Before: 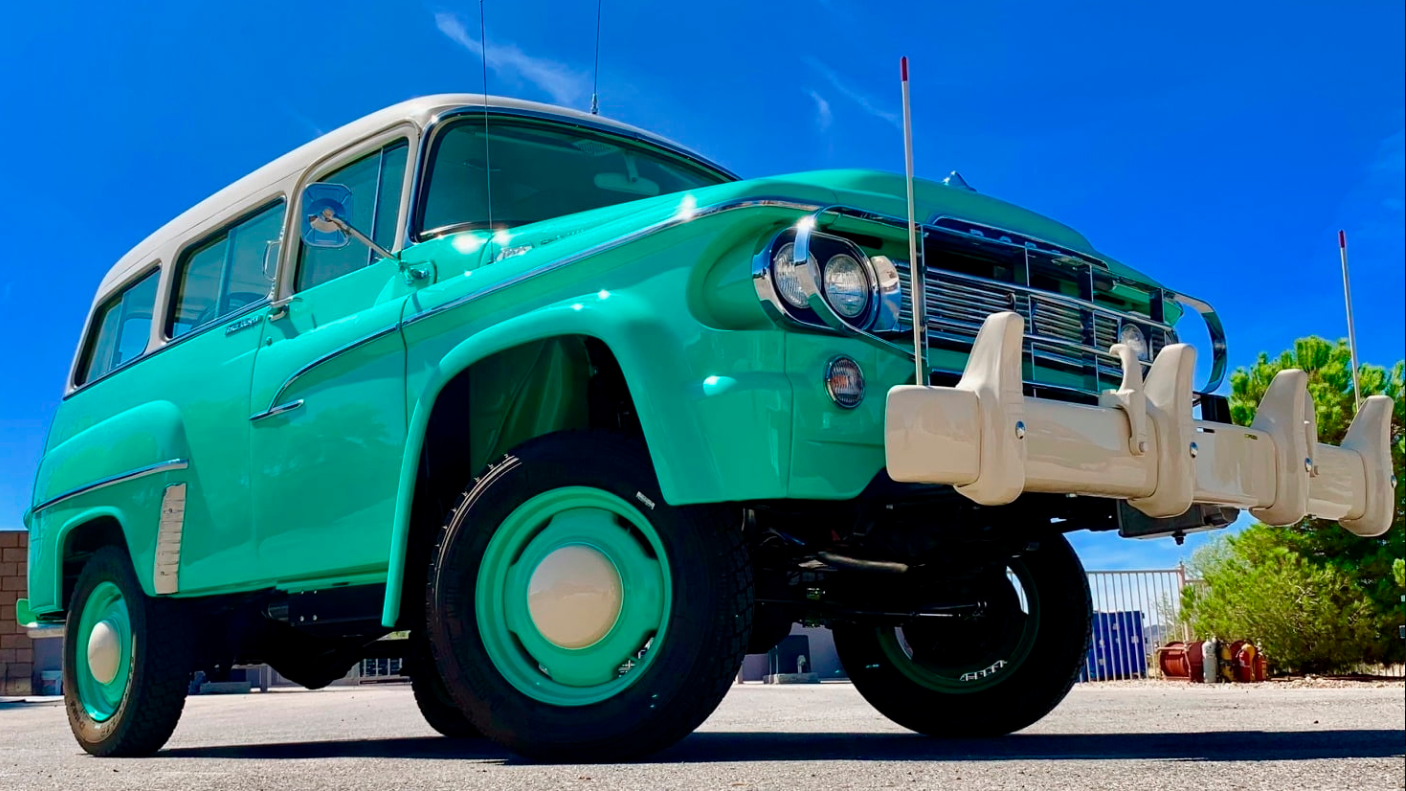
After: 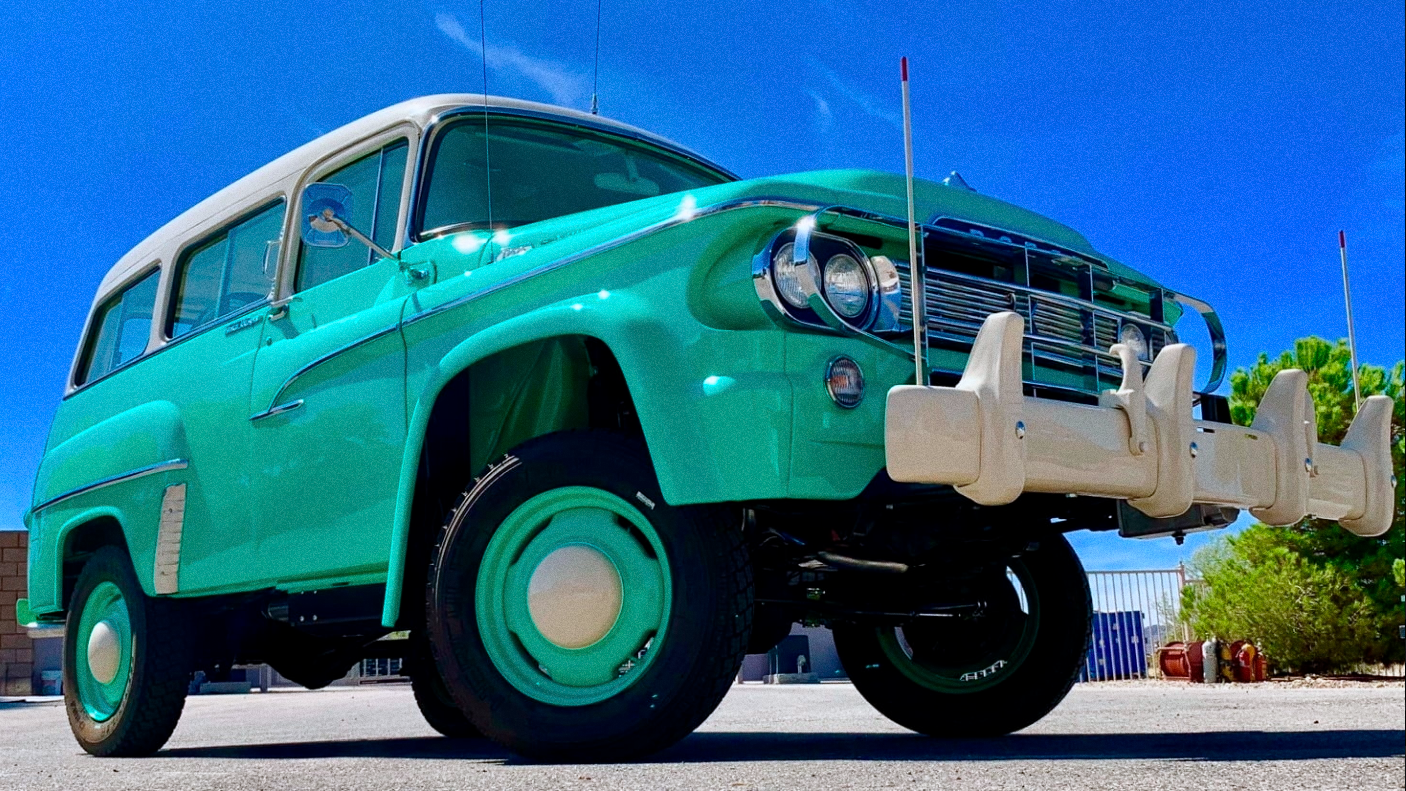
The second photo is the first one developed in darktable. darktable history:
grain: coarseness 0.09 ISO
white balance: red 0.967, blue 1.049
